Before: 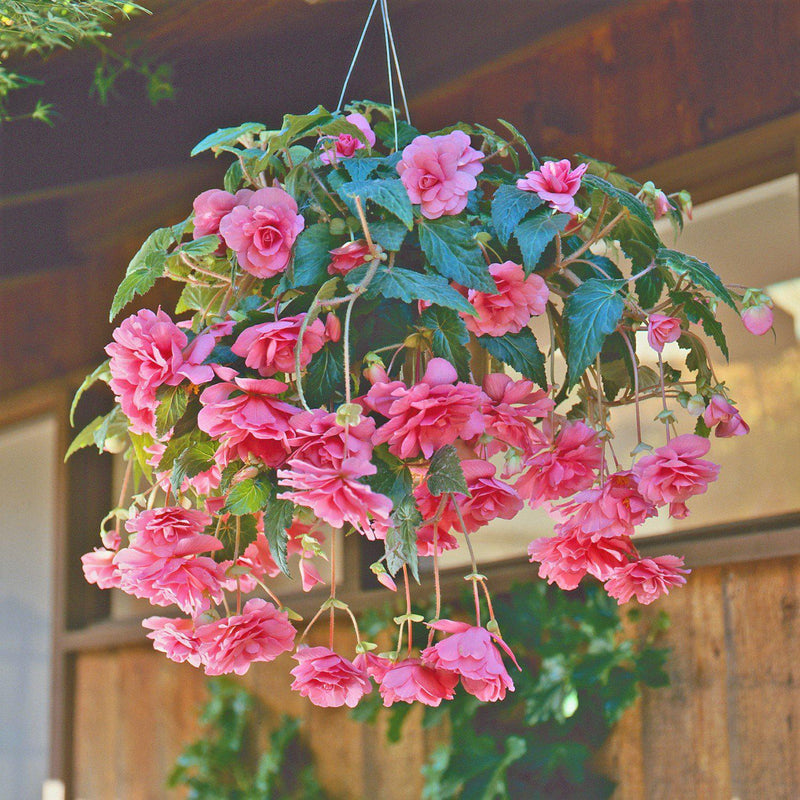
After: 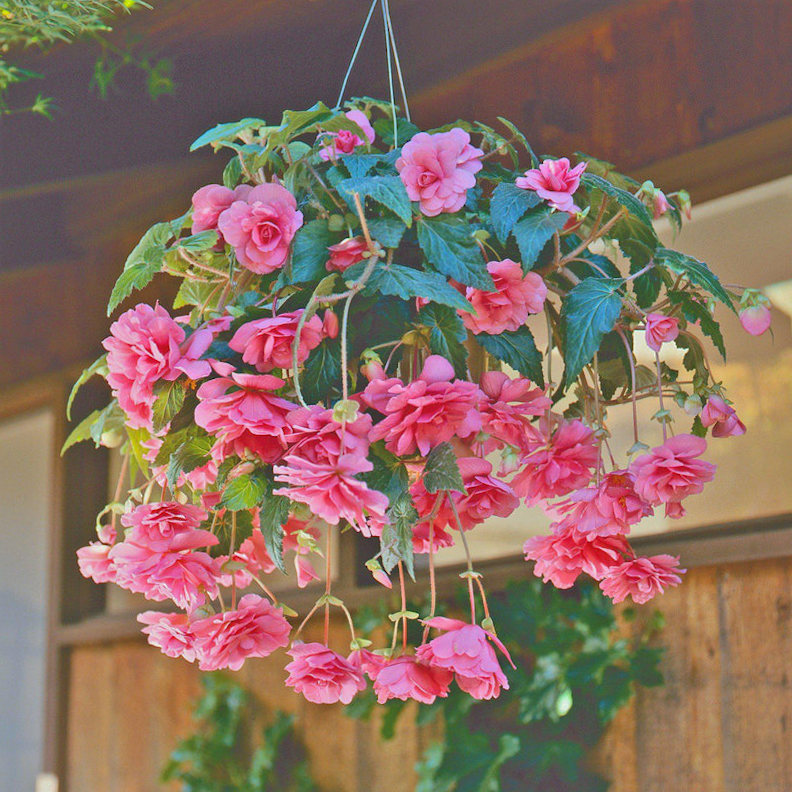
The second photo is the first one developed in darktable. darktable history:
shadows and highlights: shadows 59.77, highlights -60
crop and rotate: angle -0.538°
